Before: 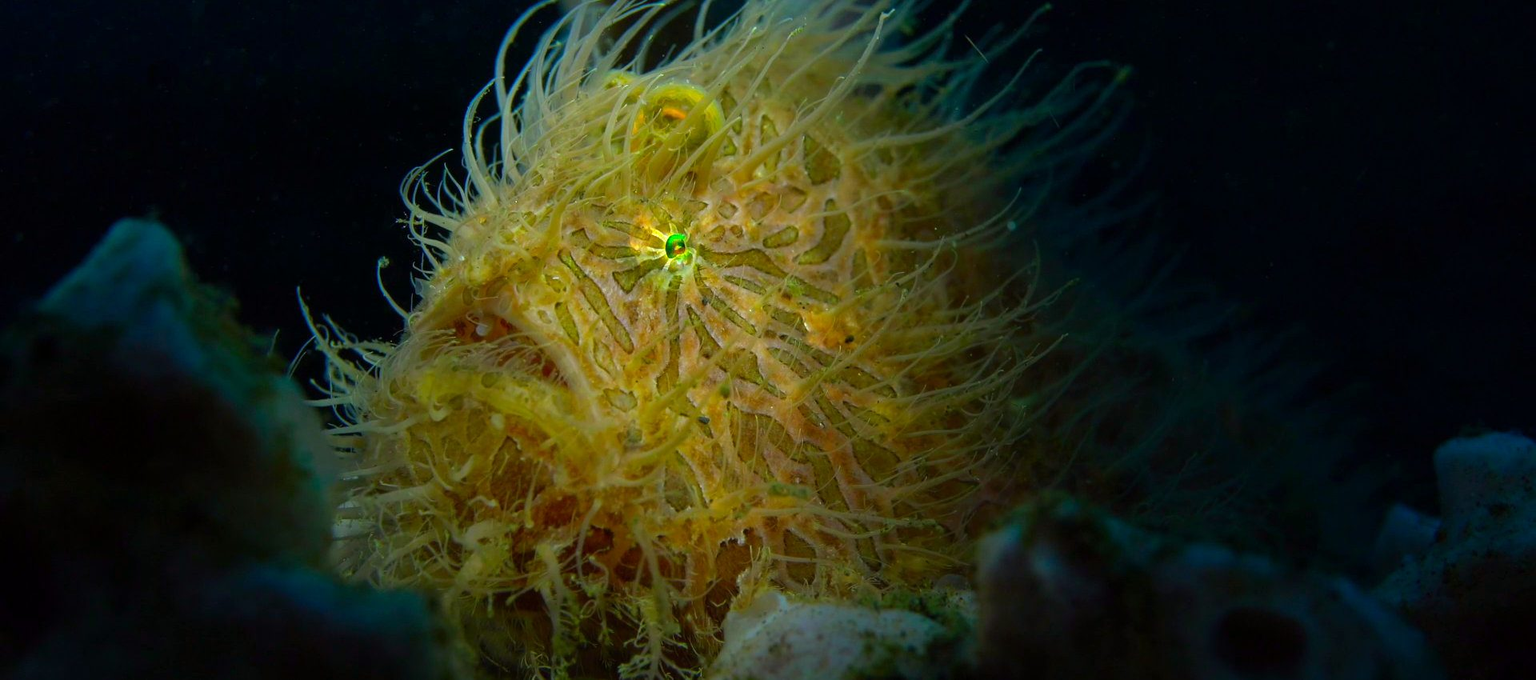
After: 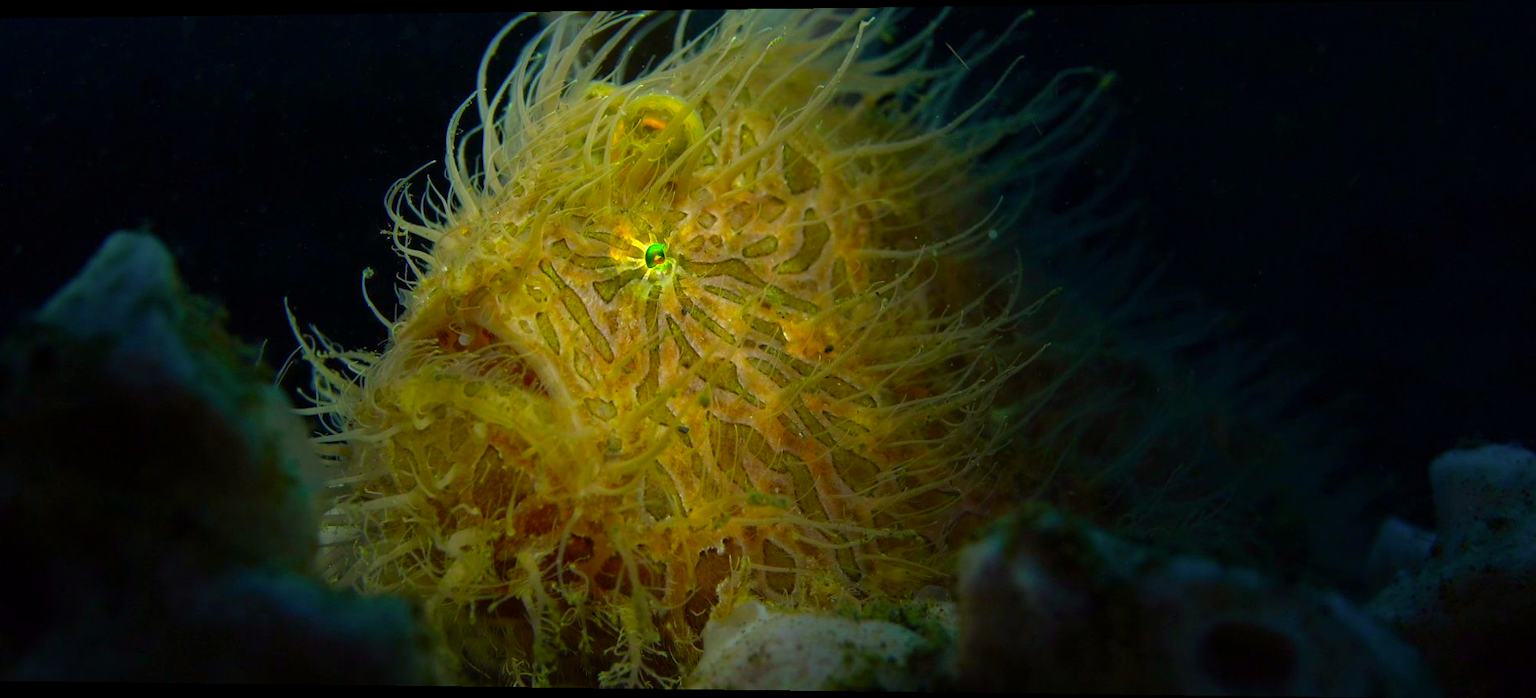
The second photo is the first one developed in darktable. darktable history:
rotate and perspective: lens shift (horizontal) -0.055, automatic cropping off
color correction: highlights a* 2.72, highlights b* 22.8
